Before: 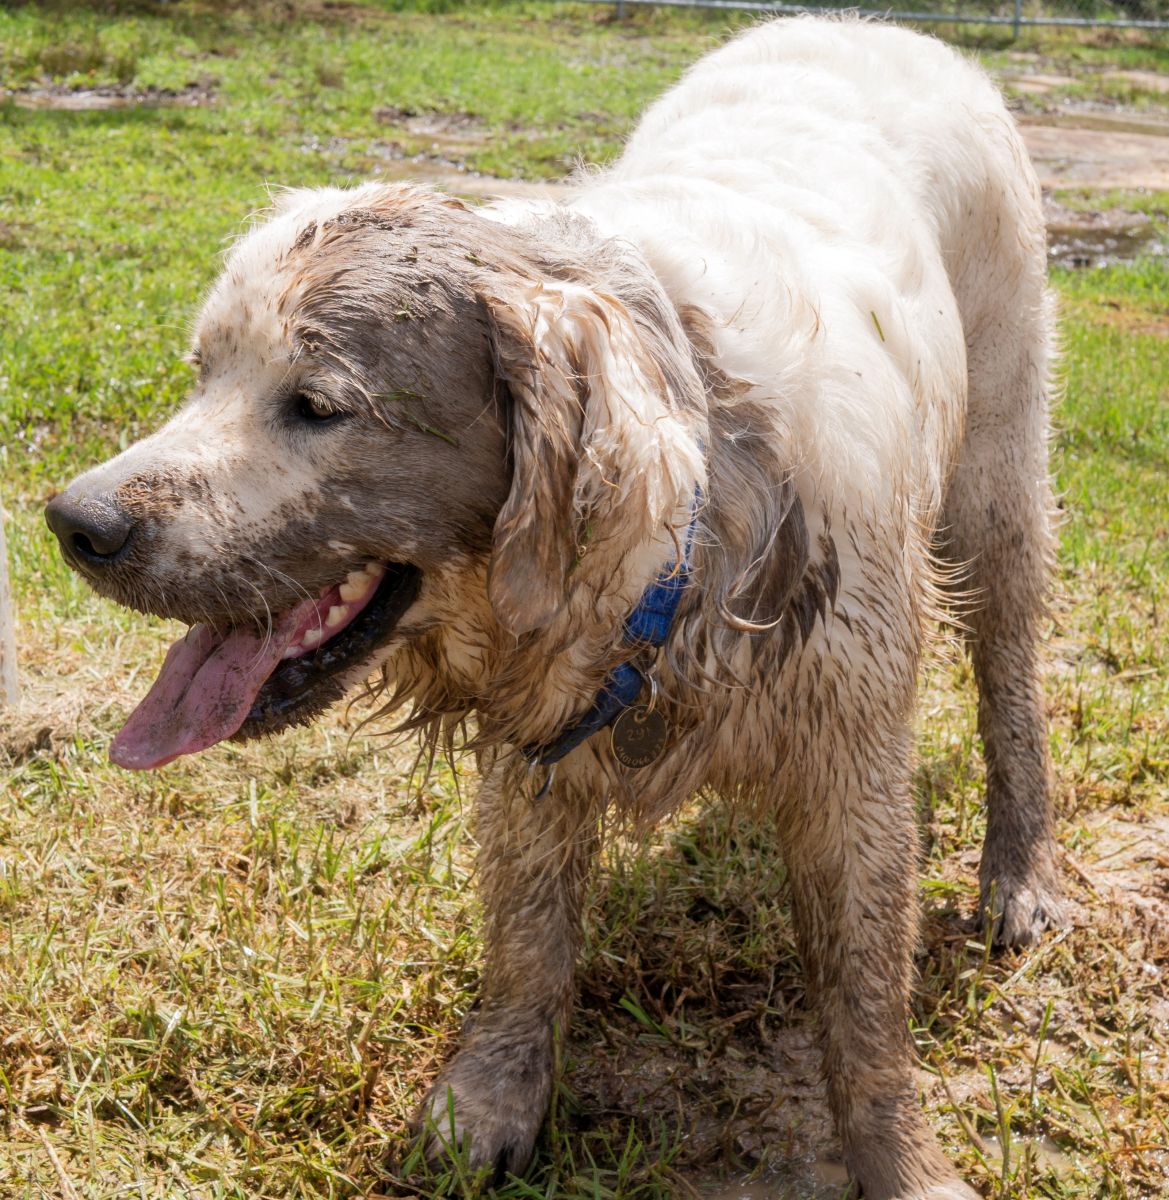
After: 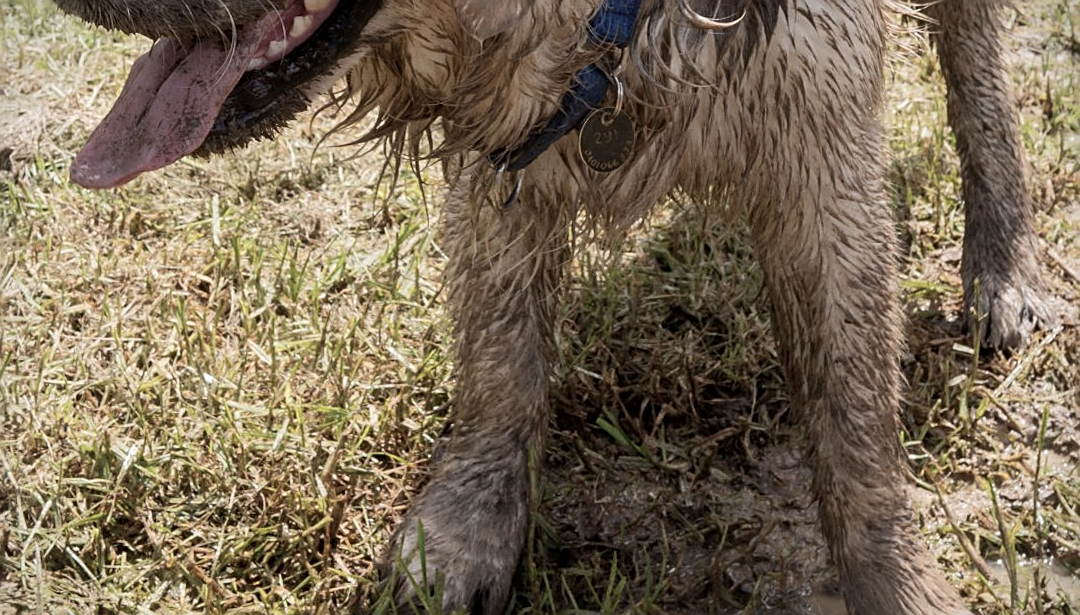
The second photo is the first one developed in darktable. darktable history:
tone equalizer: on, module defaults
contrast brightness saturation: contrast 0.1, saturation -0.36
rotate and perspective: rotation -1.68°, lens shift (vertical) -0.146, crop left 0.049, crop right 0.912, crop top 0.032, crop bottom 0.96
crop and rotate: top 46.237%
vignetting: fall-off start 91.19%
sharpen: on, module defaults
